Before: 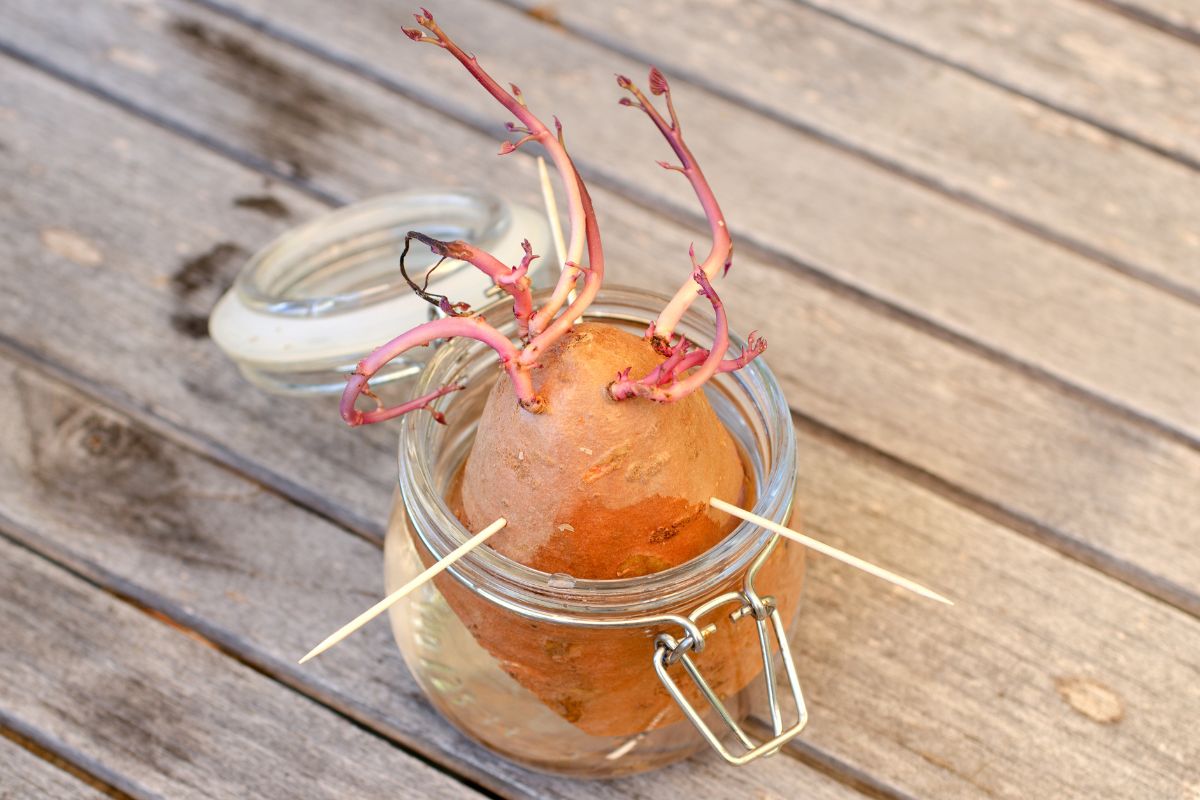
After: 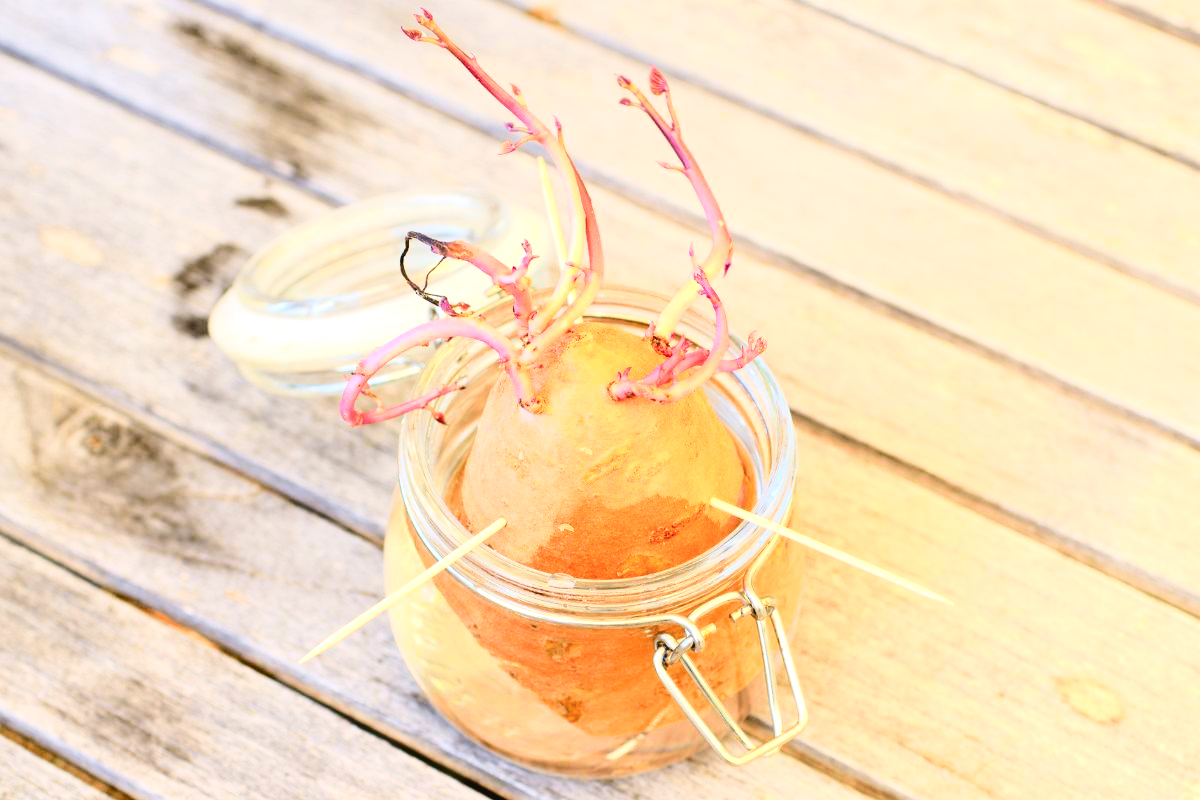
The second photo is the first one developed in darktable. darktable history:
tone curve: curves: ch0 [(0, 0.029) (0.071, 0.087) (0.223, 0.265) (0.447, 0.605) (0.654, 0.823) (0.861, 0.943) (1, 0.981)]; ch1 [(0, 0) (0.353, 0.344) (0.447, 0.449) (0.502, 0.501) (0.547, 0.54) (0.57, 0.582) (0.608, 0.608) (0.618, 0.631) (0.657, 0.699) (1, 1)]; ch2 [(0, 0) (0.34, 0.314) (0.456, 0.456) (0.5, 0.503) (0.528, 0.54) (0.557, 0.577) (0.589, 0.626) (1, 1)], color space Lab, independent channels, preserve colors none
exposure: exposure 0.6 EV, compensate highlight preservation false
velvia: strength 27%
